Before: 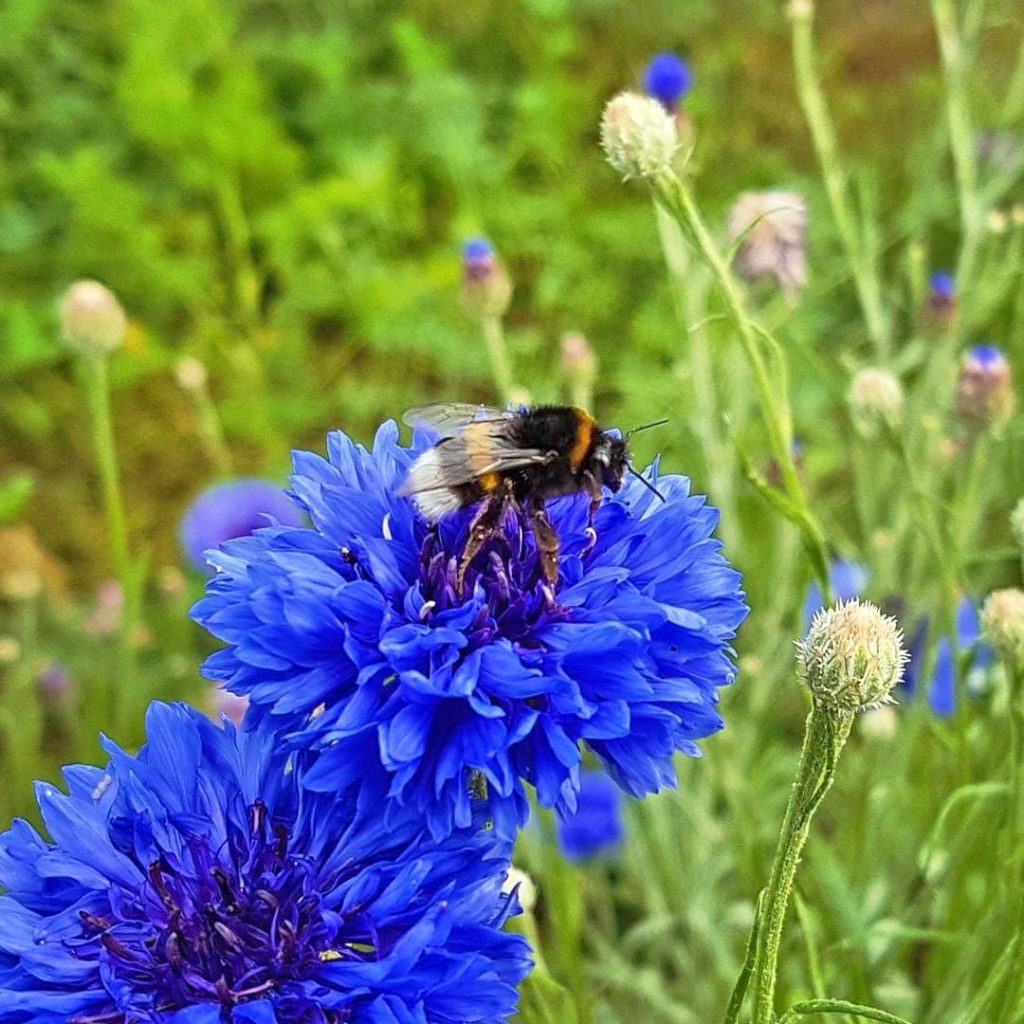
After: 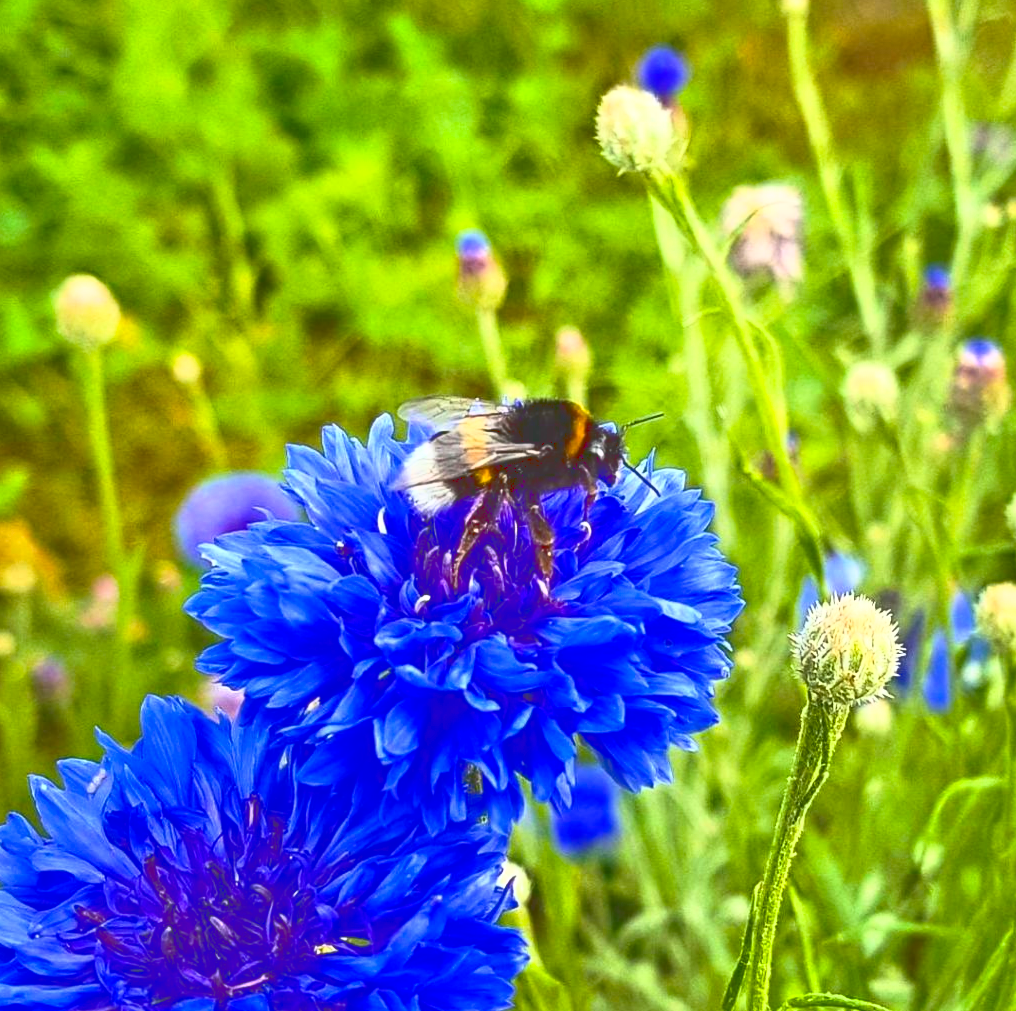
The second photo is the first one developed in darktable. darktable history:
base curve: curves: ch0 [(0, 0.036) (0.007, 0.037) (0.604, 0.887) (1, 1)]
color balance rgb: perceptual saturation grading › global saturation 19.393%, global vibrance 20%
crop: left 0.506%, top 0.623%, right 0.251%, bottom 0.557%
